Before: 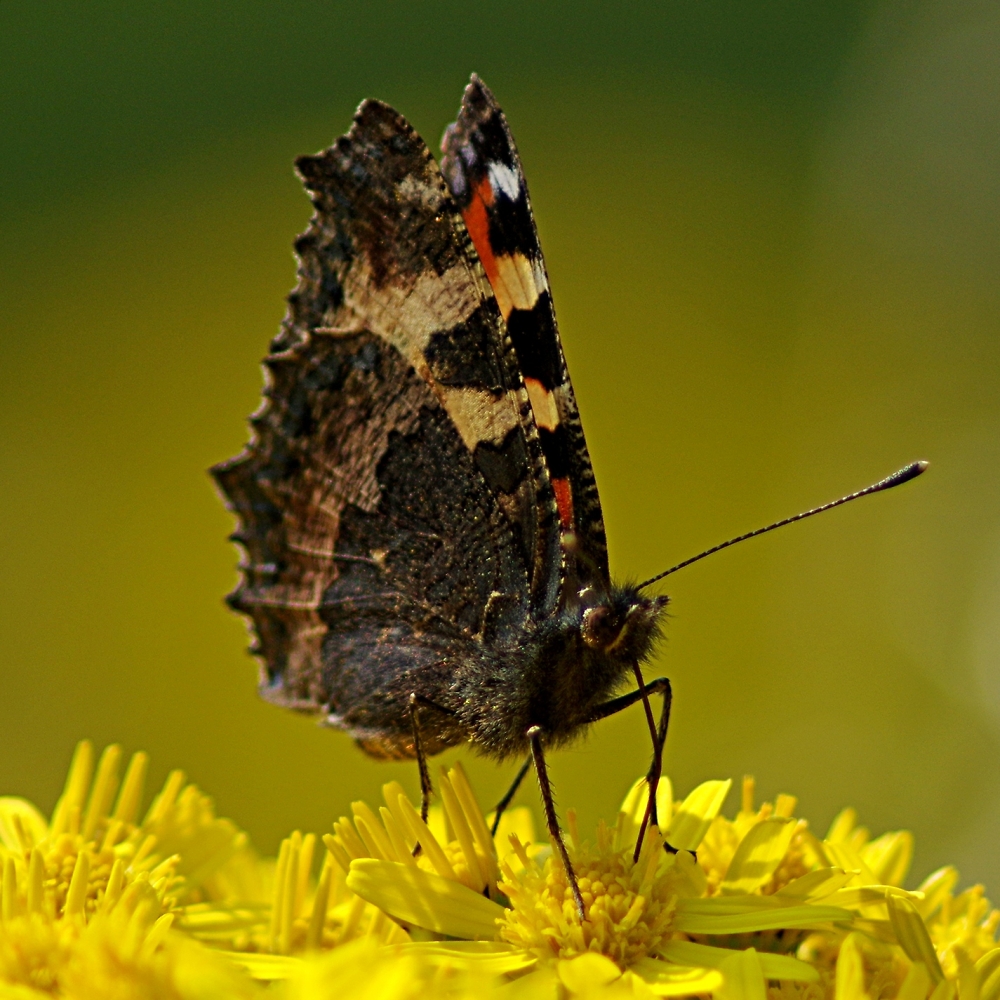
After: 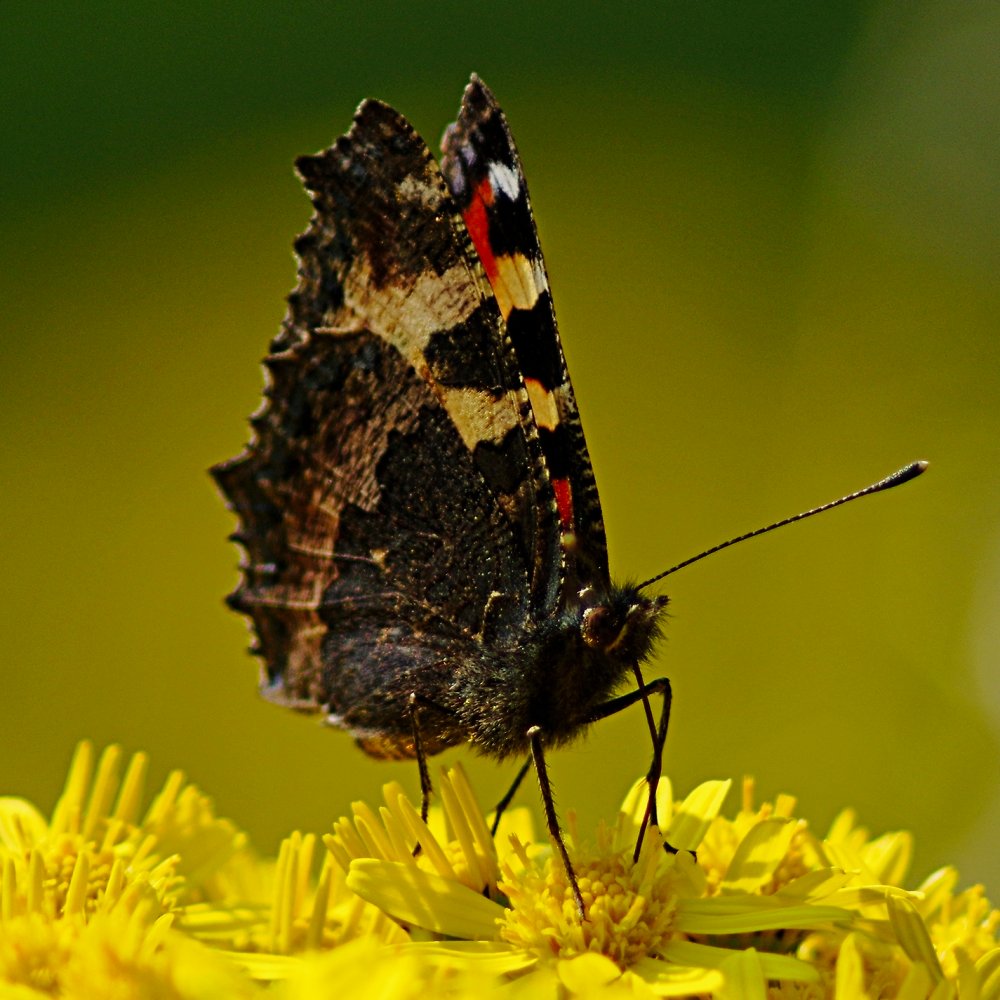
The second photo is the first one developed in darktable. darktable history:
tone curve: curves: ch0 [(0, 0) (0.139, 0.081) (0.304, 0.259) (0.502, 0.505) (0.683, 0.676) (0.761, 0.773) (0.858, 0.858) (0.987, 0.945)]; ch1 [(0, 0) (0.172, 0.123) (0.304, 0.288) (0.414, 0.44) (0.472, 0.473) (0.502, 0.508) (0.54, 0.543) (0.583, 0.601) (0.638, 0.654) (0.741, 0.783) (1, 1)]; ch2 [(0, 0) (0.411, 0.424) (0.485, 0.476) (0.502, 0.502) (0.557, 0.54) (0.631, 0.576) (1, 1)], preserve colors none
